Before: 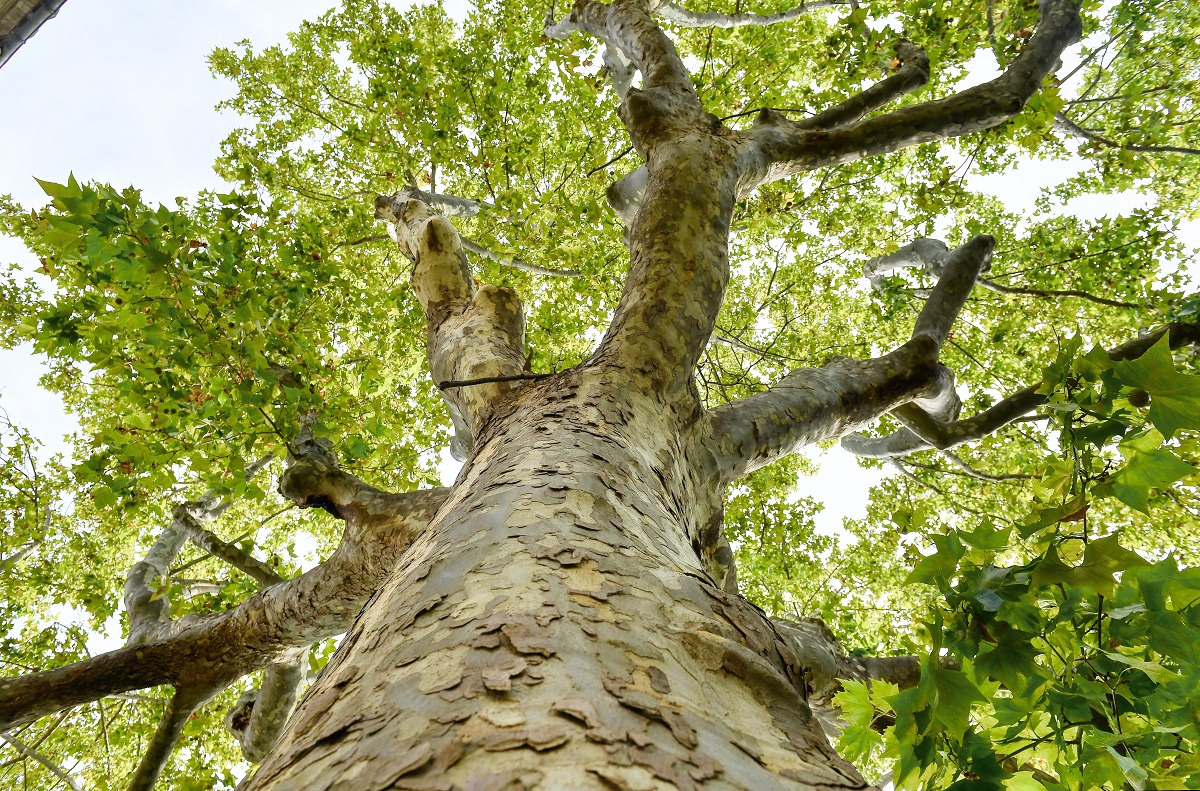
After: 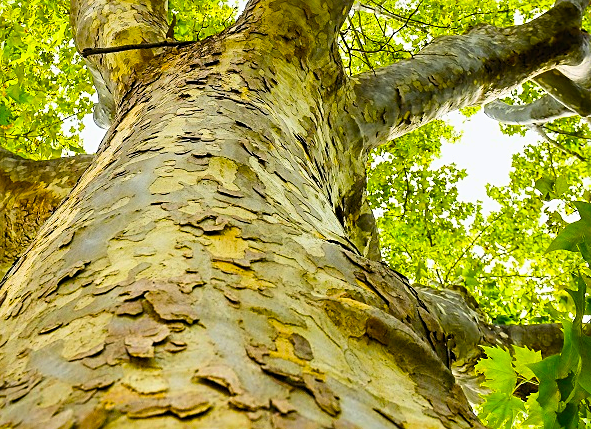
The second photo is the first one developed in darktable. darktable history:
crop: left 29.773%, top 42.195%, right 20.938%, bottom 3.508%
contrast brightness saturation: contrast 0.204, brightness 0.156, saturation 0.225
exposure: exposure -0.147 EV, compensate highlight preservation false
sharpen: on, module defaults
color balance rgb: perceptual saturation grading › global saturation 74.449%, perceptual saturation grading › shadows -29.336%
